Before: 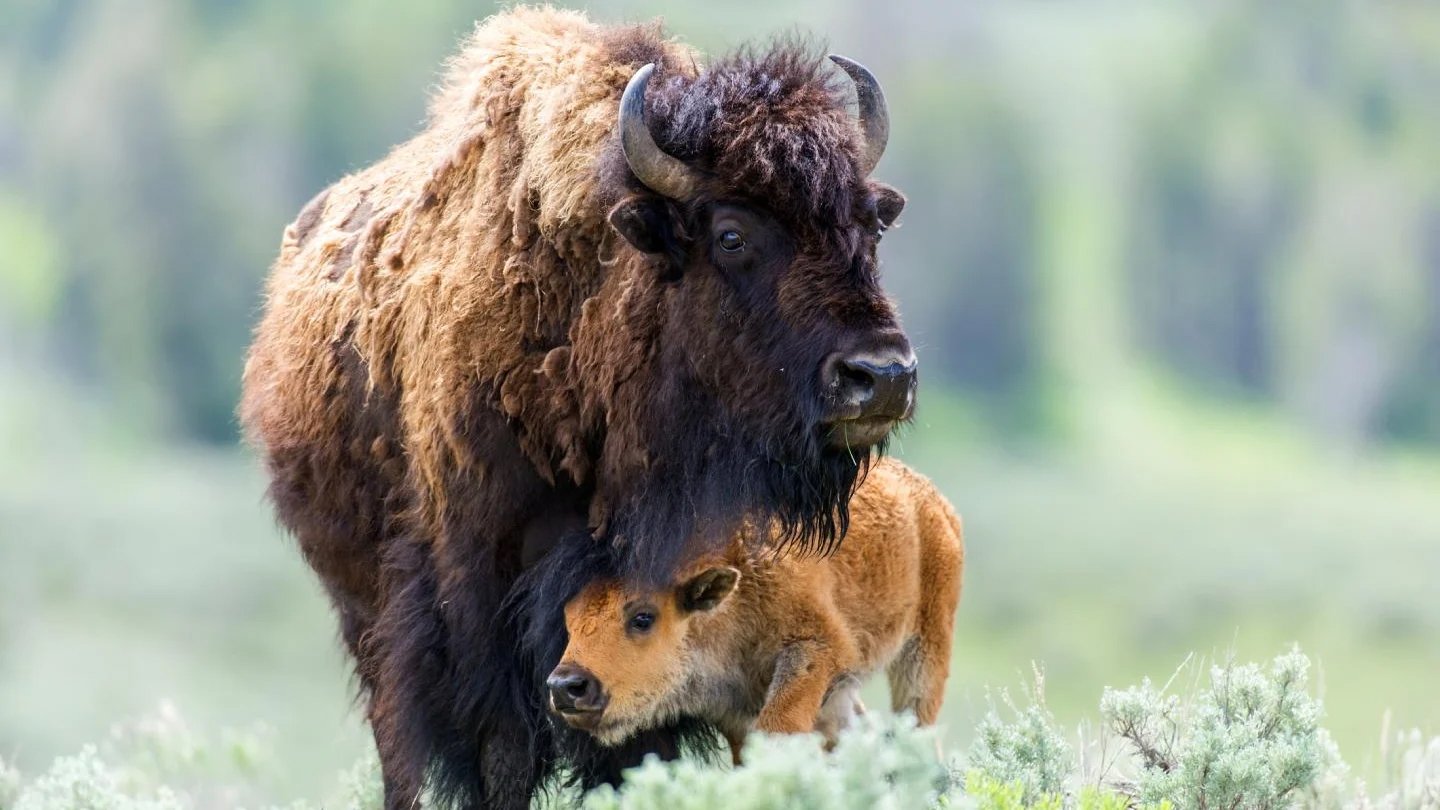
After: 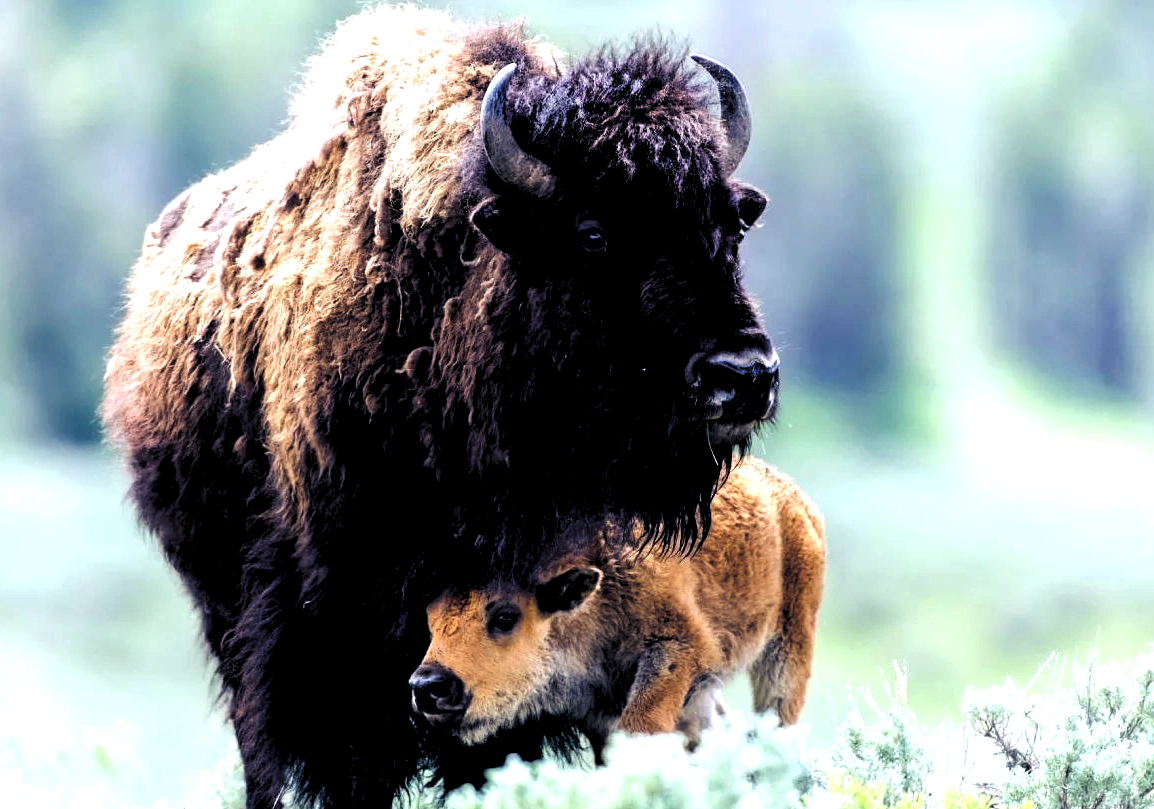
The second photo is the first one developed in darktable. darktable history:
exposure: black level correction -0.005, exposure 0.054 EV, compensate highlight preservation false
crop and rotate: left 9.597%, right 10.195%
color balance rgb: shadows lift › luminance -41.13%, shadows lift › chroma 14.13%, shadows lift › hue 260°, power › luminance -3.76%, power › chroma 0.56%, power › hue 40.37°, highlights gain › luminance 16.81%, highlights gain › chroma 2.94%, highlights gain › hue 260°, global offset › luminance -0.29%, global offset › chroma 0.31%, global offset › hue 260°, perceptual saturation grading › global saturation 20%, perceptual saturation grading › highlights -13.92%, perceptual saturation grading › shadows 50%
levels: levels [0.182, 0.542, 0.902]
